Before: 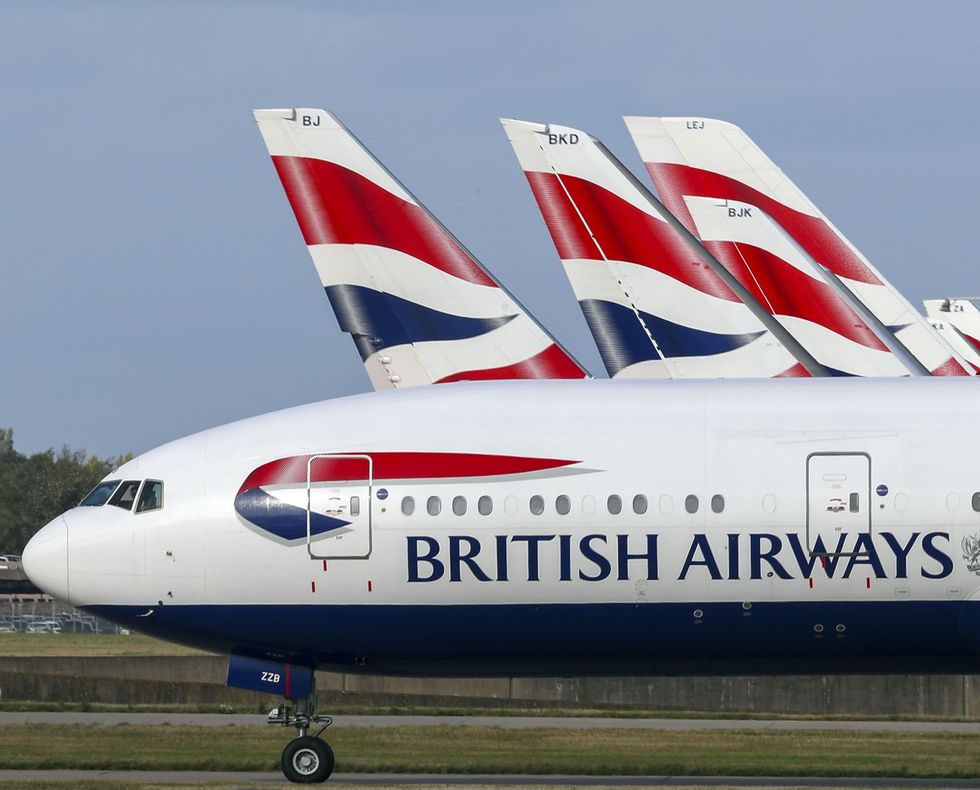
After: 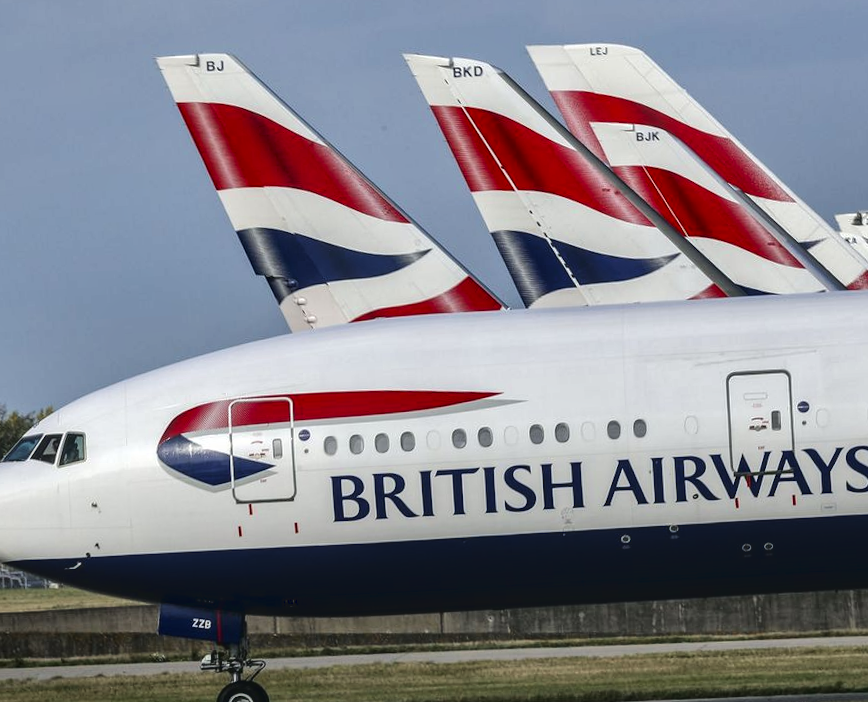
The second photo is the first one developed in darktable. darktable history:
crop and rotate: angle 2.82°, left 6.084%, top 5.704%
local contrast: on, module defaults
shadows and highlights: shadows 30.69, highlights -62.97, soften with gaussian
tone curve: curves: ch0 [(0, 0) (0.003, 0.048) (0.011, 0.048) (0.025, 0.048) (0.044, 0.049) (0.069, 0.048) (0.1, 0.052) (0.136, 0.071) (0.177, 0.109) (0.224, 0.157) (0.277, 0.233) (0.335, 0.32) (0.399, 0.404) (0.468, 0.496) (0.543, 0.582) (0.623, 0.653) (0.709, 0.738) (0.801, 0.811) (0.898, 0.895) (1, 1)]
